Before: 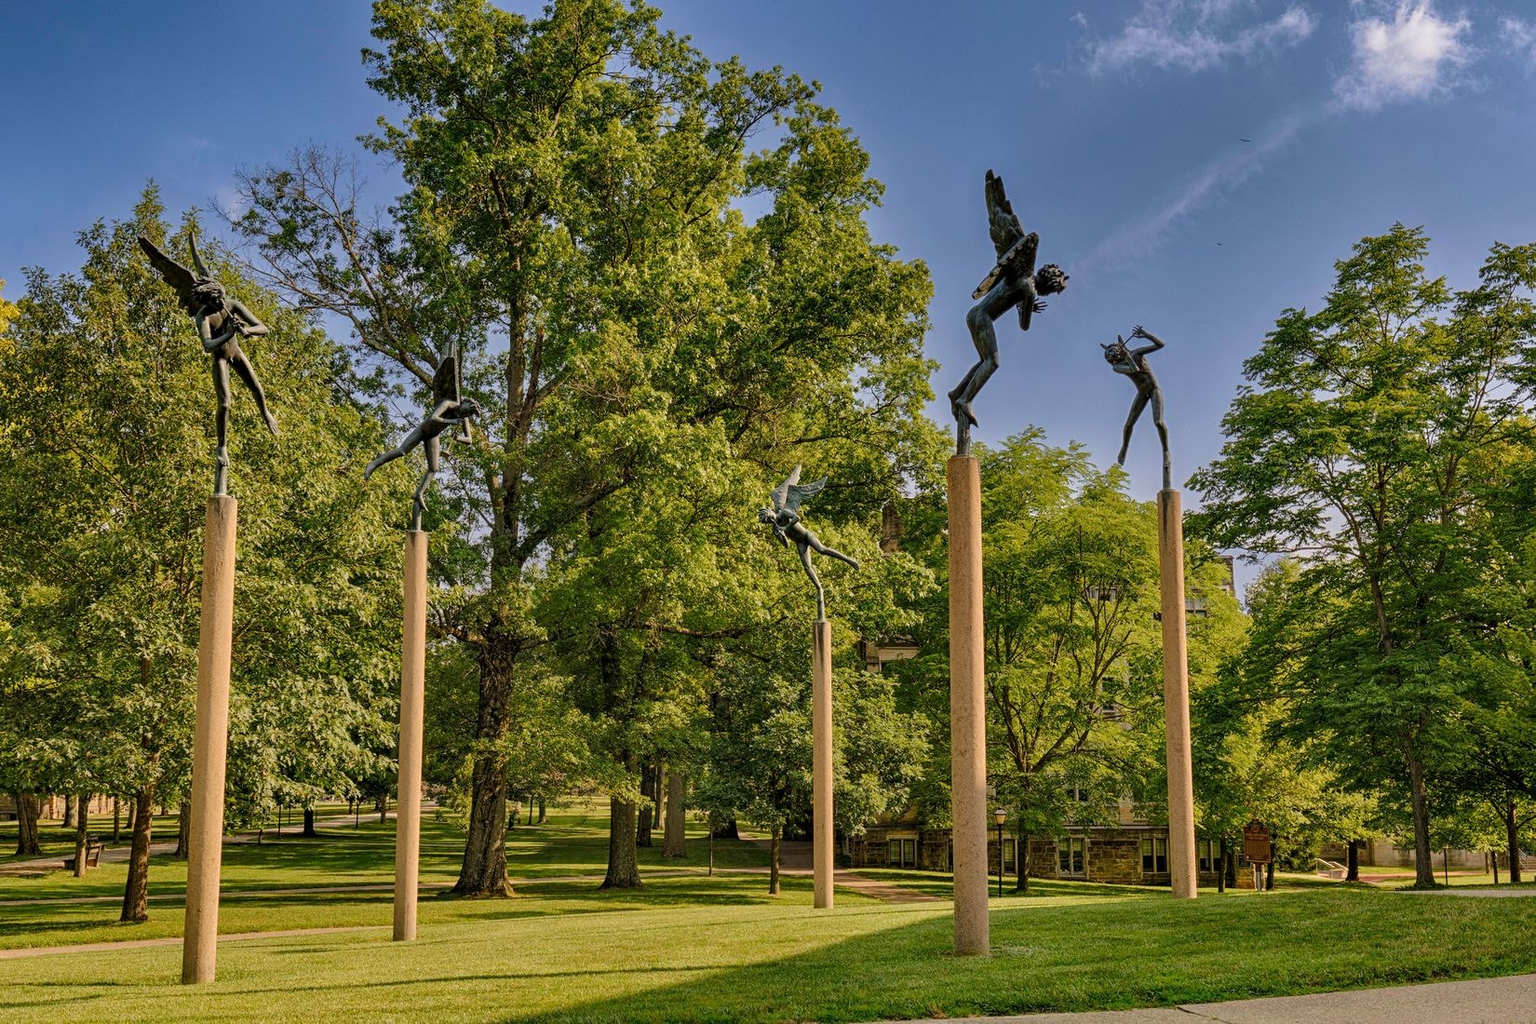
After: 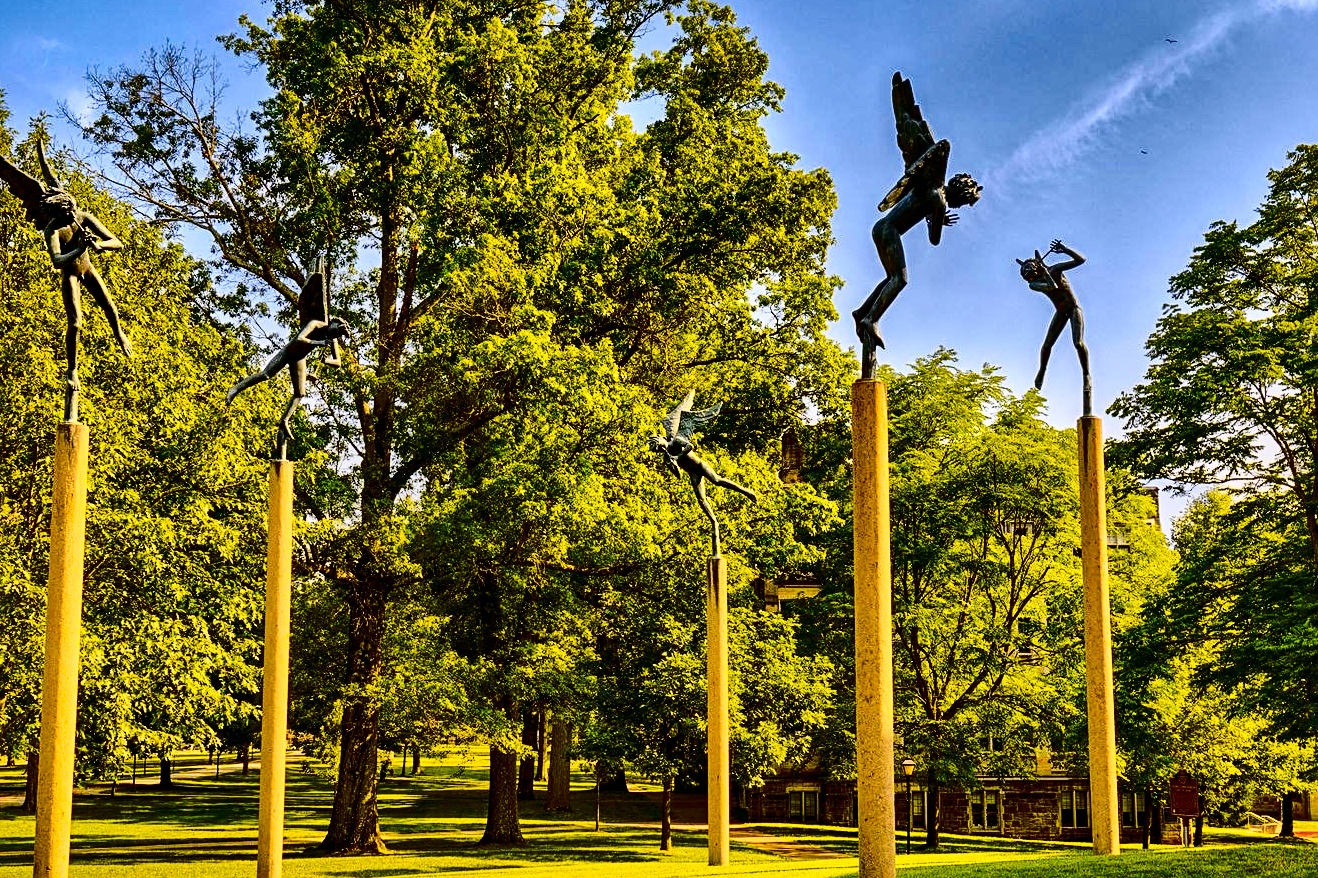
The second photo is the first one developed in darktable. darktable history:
crop and rotate: left 10.071%, top 10.071%, right 10.02%, bottom 10.02%
color balance rgb: perceptual saturation grading › global saturation 25%, perceptual brilliance grading › mid-tones 10%, perceptual brilliance grading › shadows 15%, global vibrance 20%
tone curve: curves: ch0 [(0, 0.013) (0.129, 0.1) (0.327, 0.382) (0.489, 0.573) (0.66, 0.748) (0.858, 0.926) (1, 0.977)]; ch1 [(0, 0) (0.353, 0.344) (0.45, 0.46) (0.498, 0.498) (0.521, 0.512) (0.563, 0.559) (0.592, 0.585) (0.647, 0.68) (1, 1)]; ch2 [(0, 0) (0.333, 0.346) (0.375, 0.375) (0.427, 0.44) (0.476, 0.492) (0.511, 0.508) (0.528, 0.533) (0.579, 0.61) (0.612, 0.644) (0.66, 0.715) (1, 1)], color space Lab, independent channels, preserve colors none
sharpen: amount 0.2
color correction: highlights a* 0.816, highlights b* 2.78, saturation 1.1
local contrast: mode bilateral grid, contrast 20, coarseness 50, detail 171%, midtone range 0.2
contrast brightness saturation: contrast 0.32, brightness -0.08, saturation 0.17
